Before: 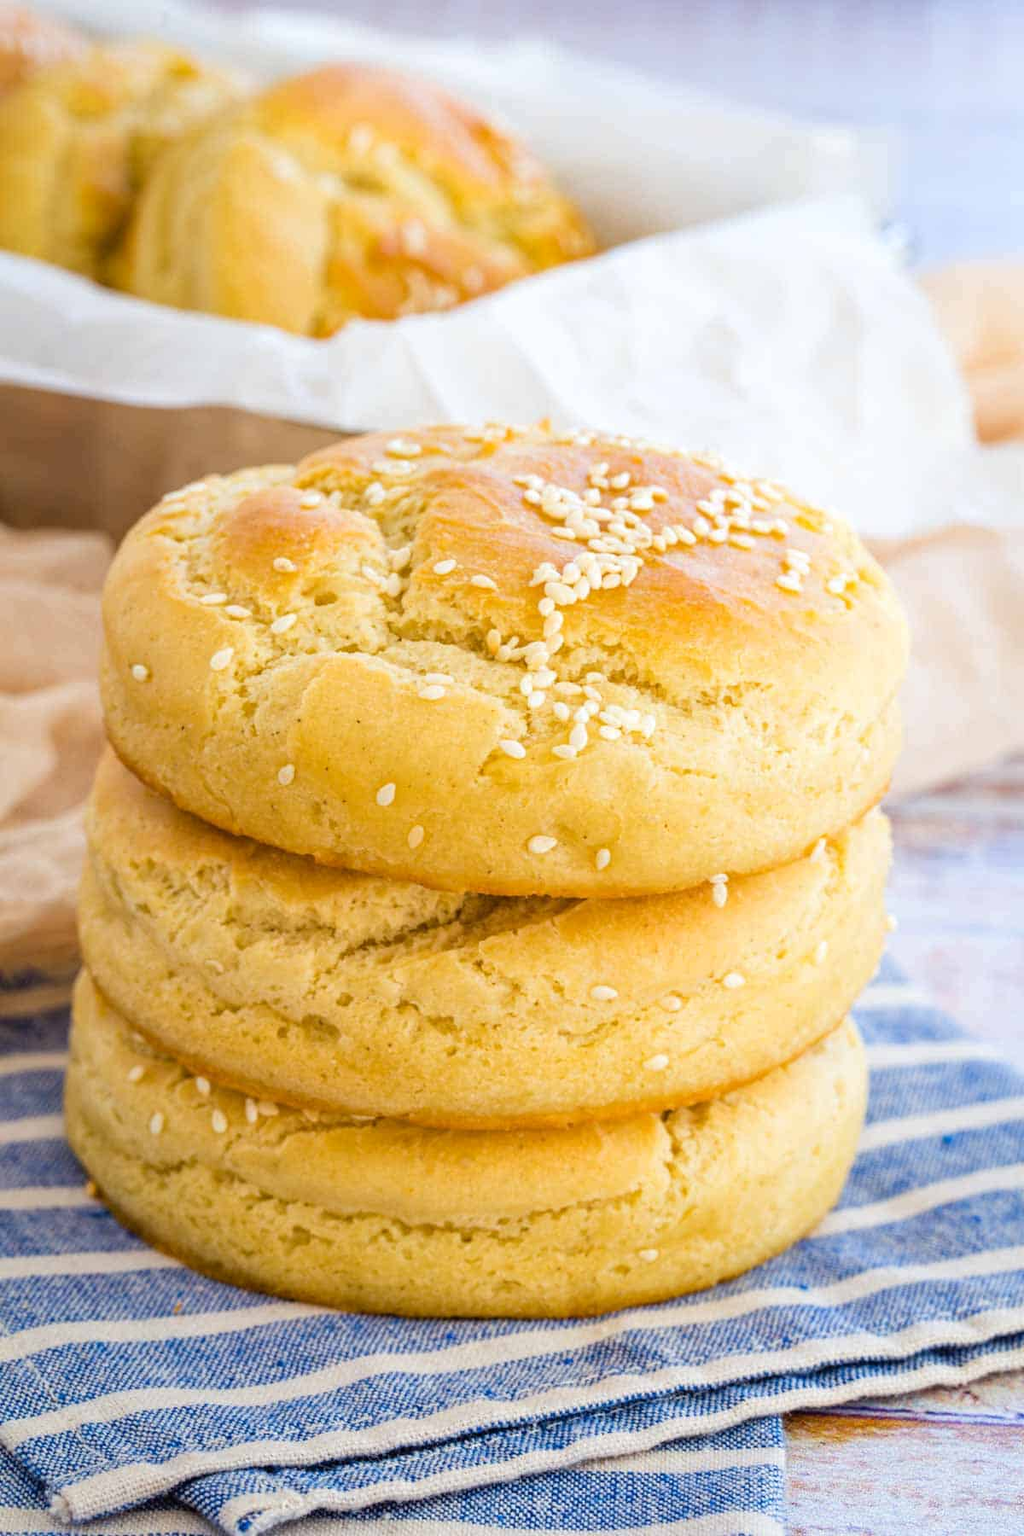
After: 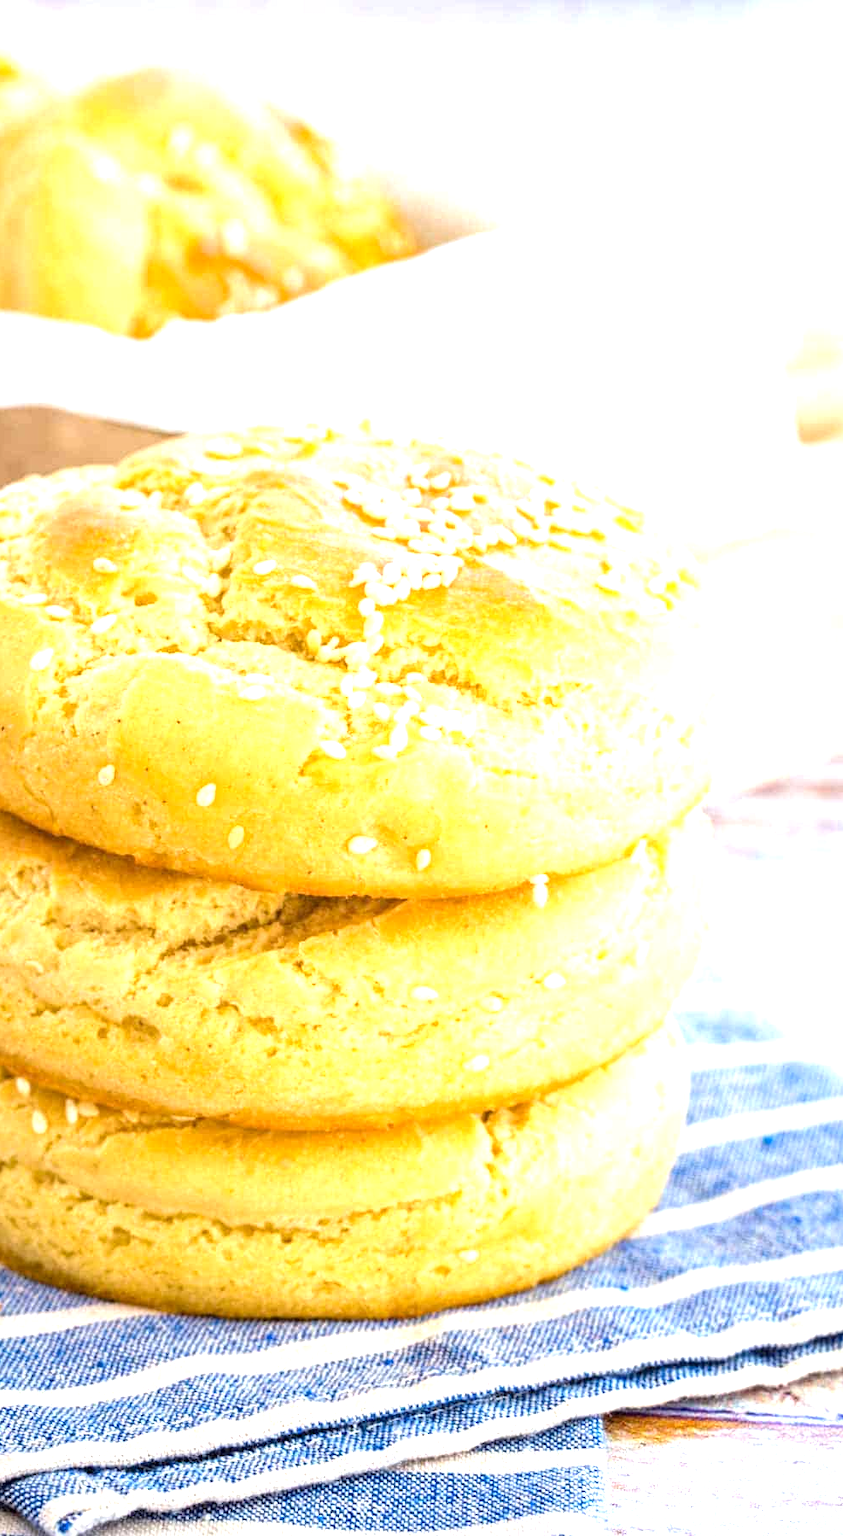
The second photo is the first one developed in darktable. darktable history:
tone equalizer: on, module defaults
local contrast: highlights 106%, shadows 101%, detail 119%, midtone range 0.2
exposure: black level correction 0, exposure 0.93 EV, compensate exposure bias true, compensate highlight preservation false
crop: left 17.588%, bottom 0.04%
